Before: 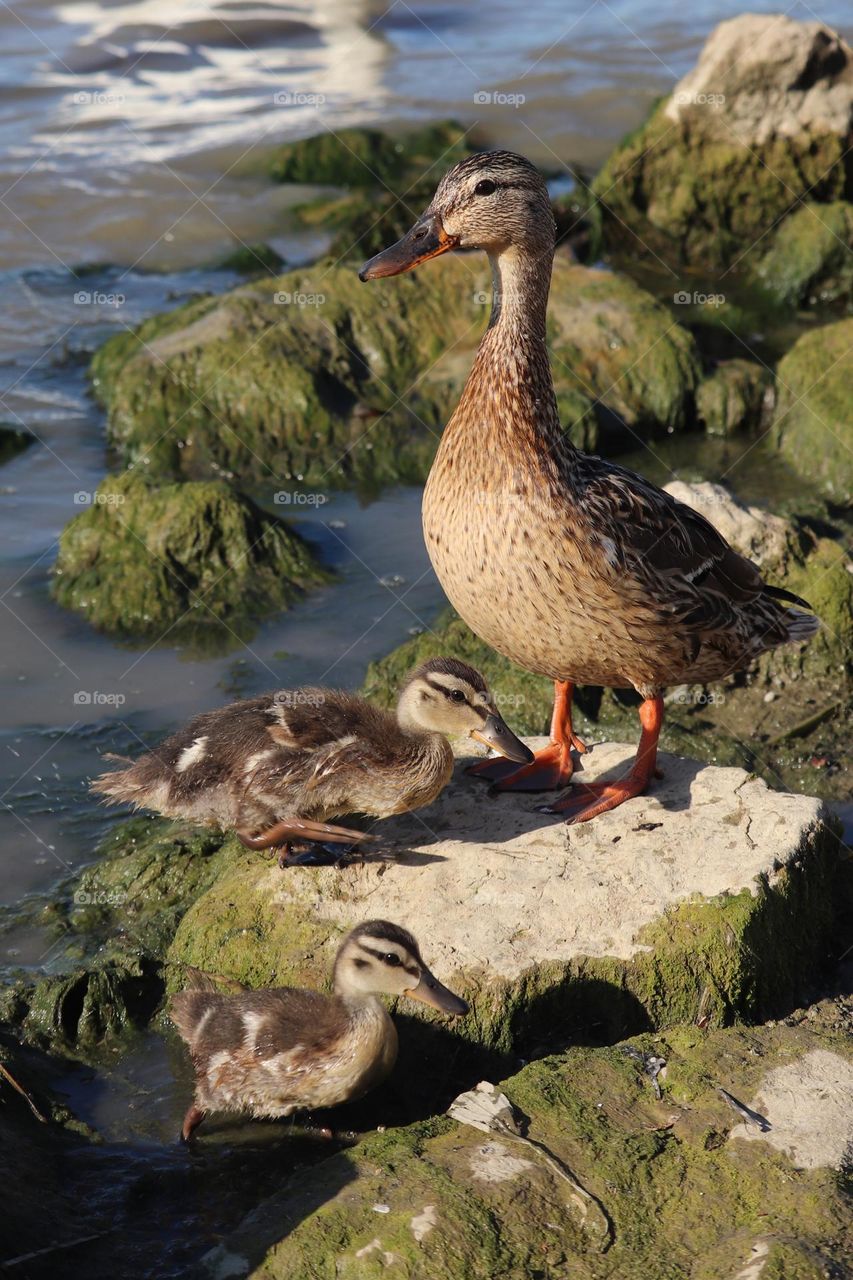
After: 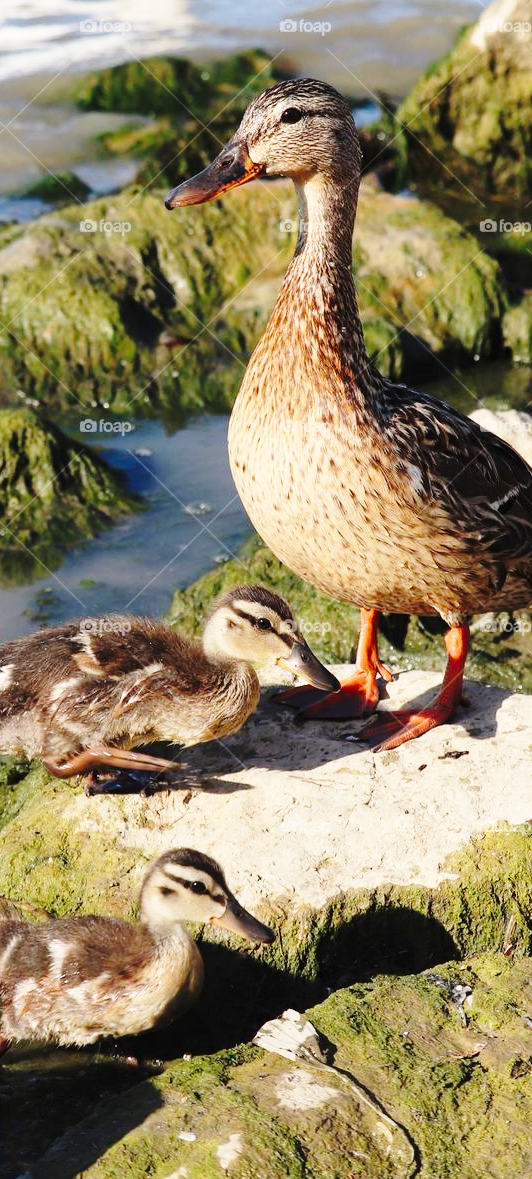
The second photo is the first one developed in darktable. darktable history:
crop and rotate: left 22.918%, top 5.629%, right 14.711%, bottom 2.247%
white balance: emerald 1
base curve: curves: ch0 [(0, 0) (0.032, 0.037) (0.105, 0.228) (0.435, 0.76) (0.856, 0.983) (1, 1)], preserve colors none
